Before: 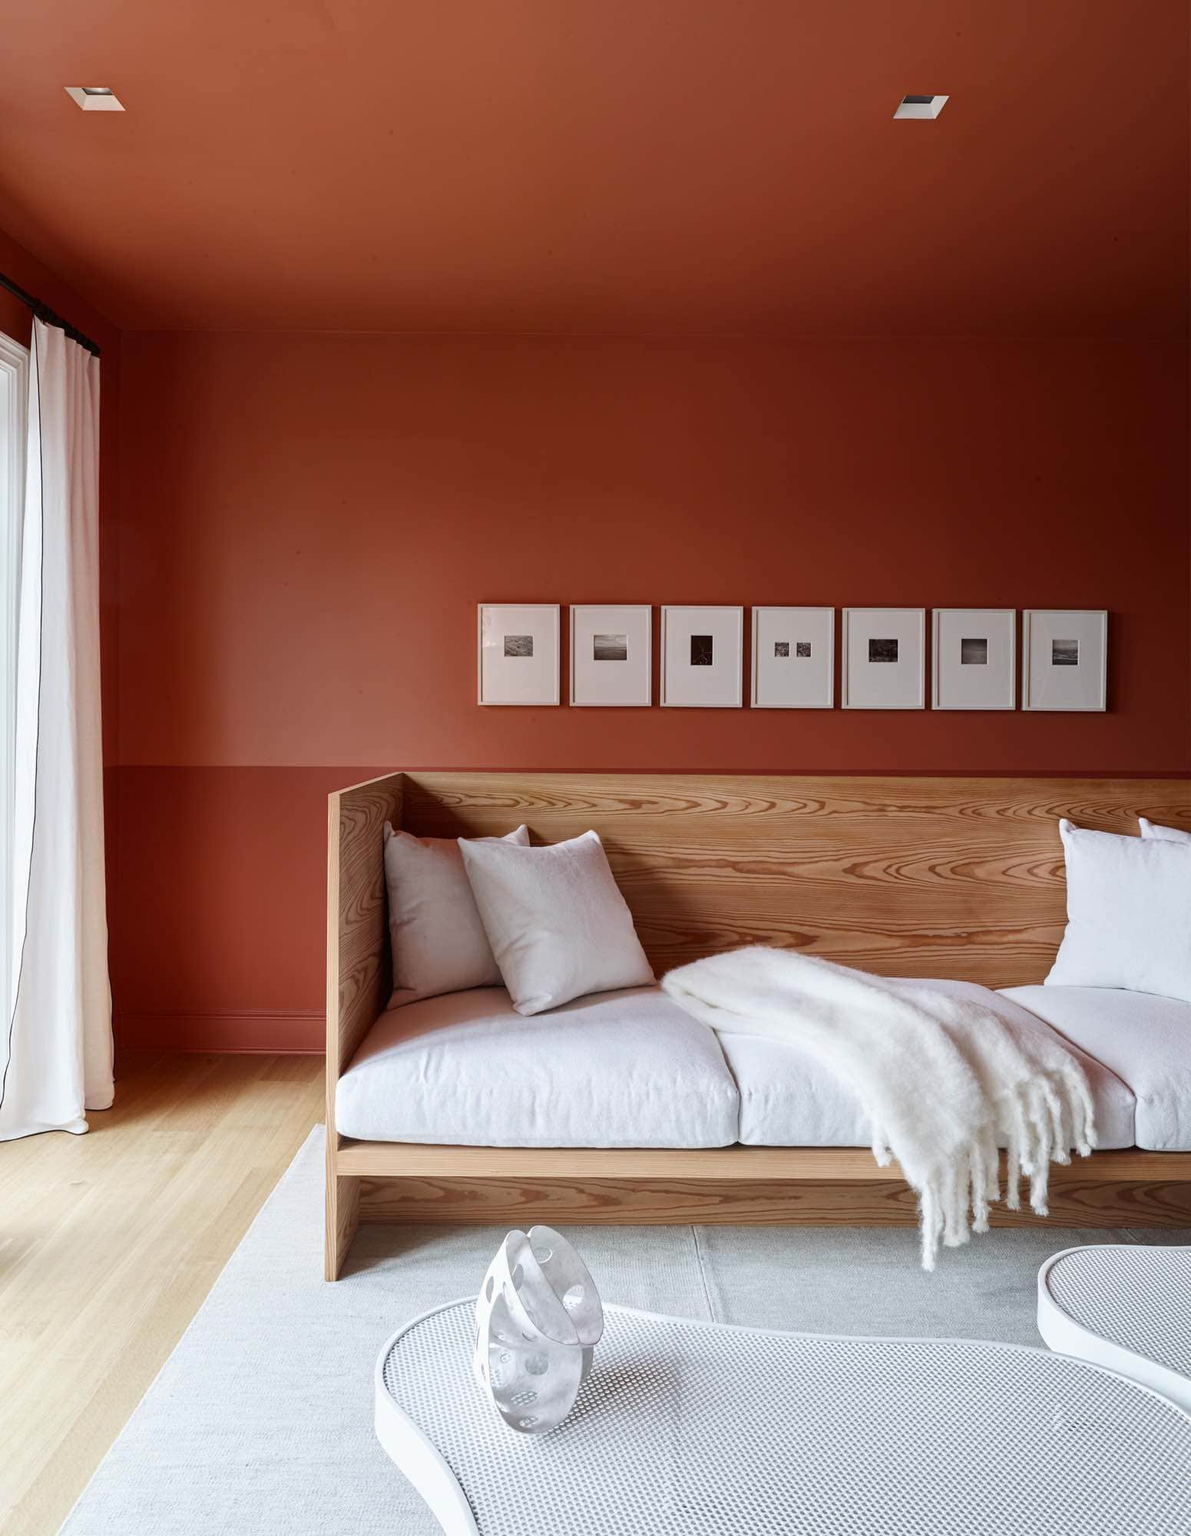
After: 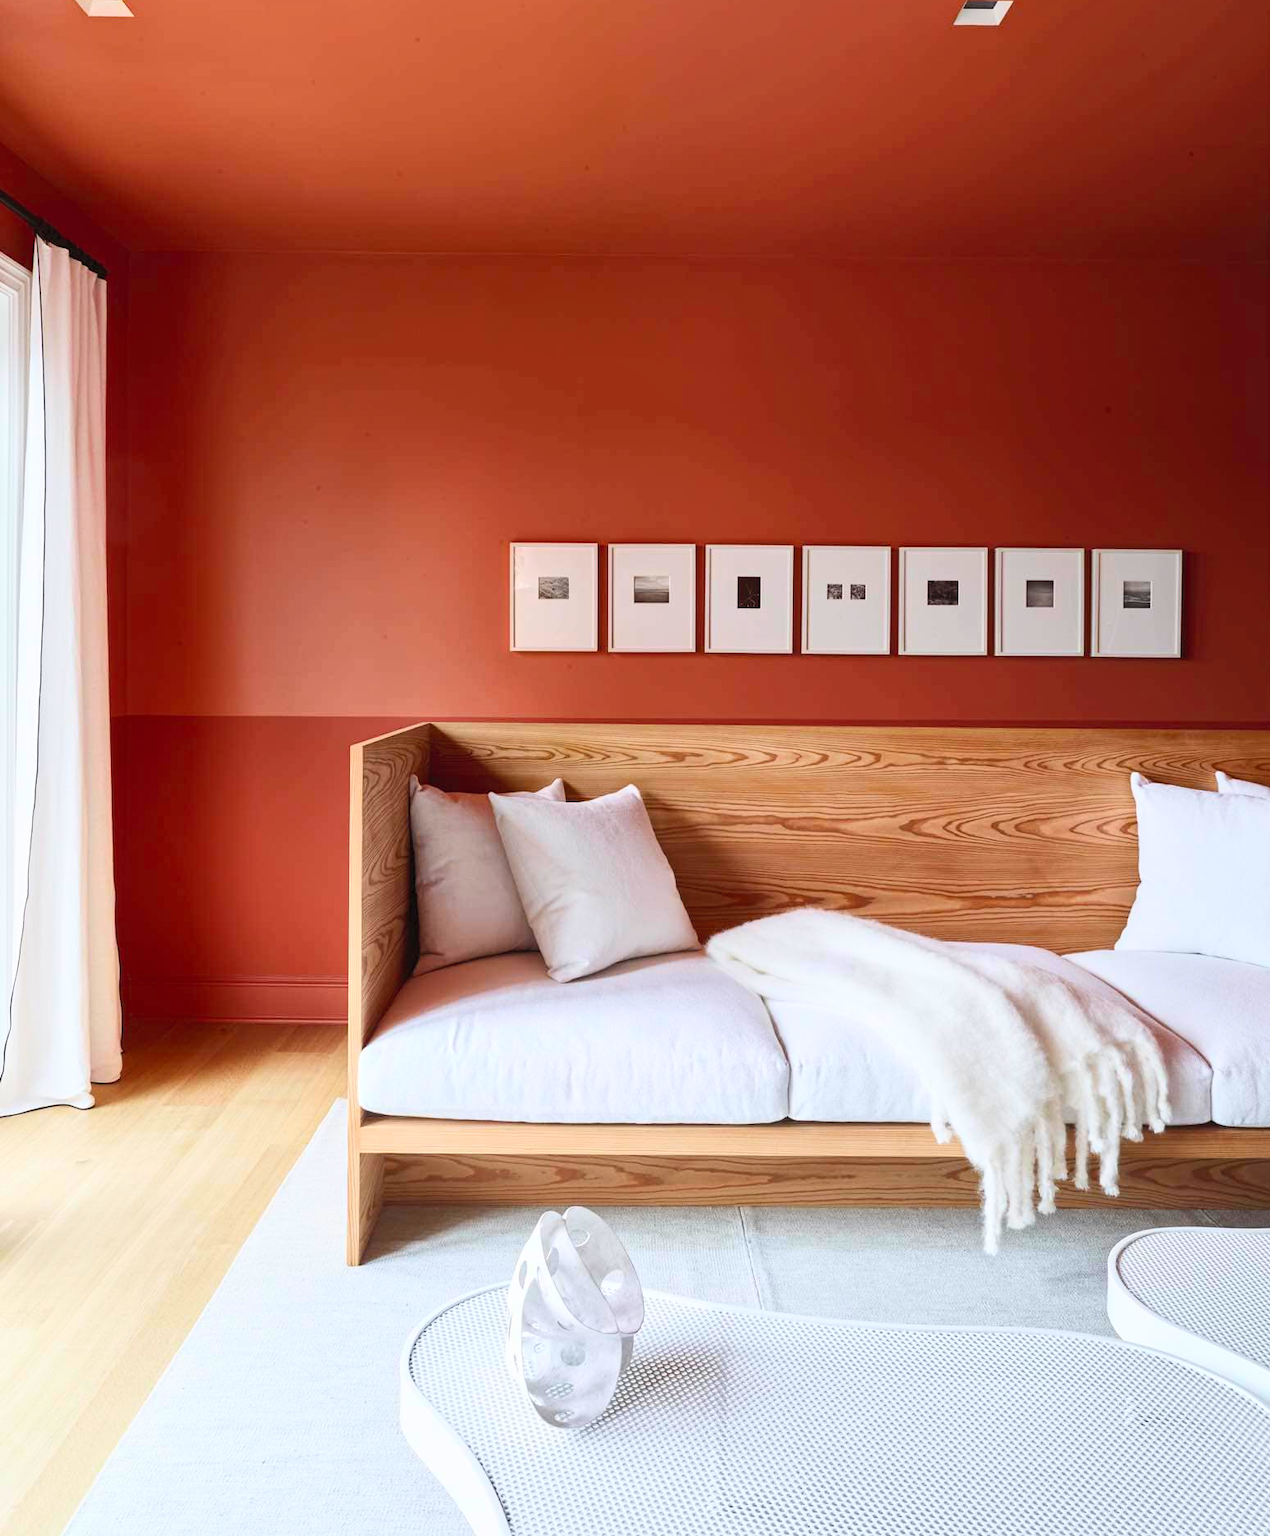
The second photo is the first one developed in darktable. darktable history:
crop and rotate: top 6.25%
shadows and highlights: shadows 25, highlights -25
contrast brightness saturation: contrast 0.24, brightness 0.26, saturation 0.39
